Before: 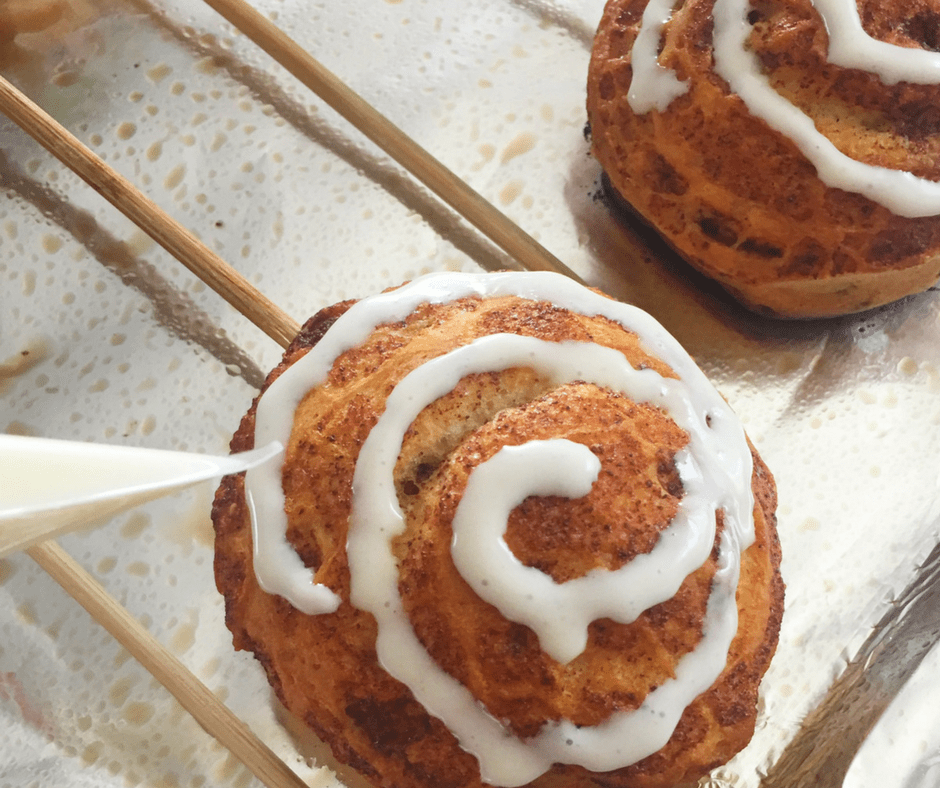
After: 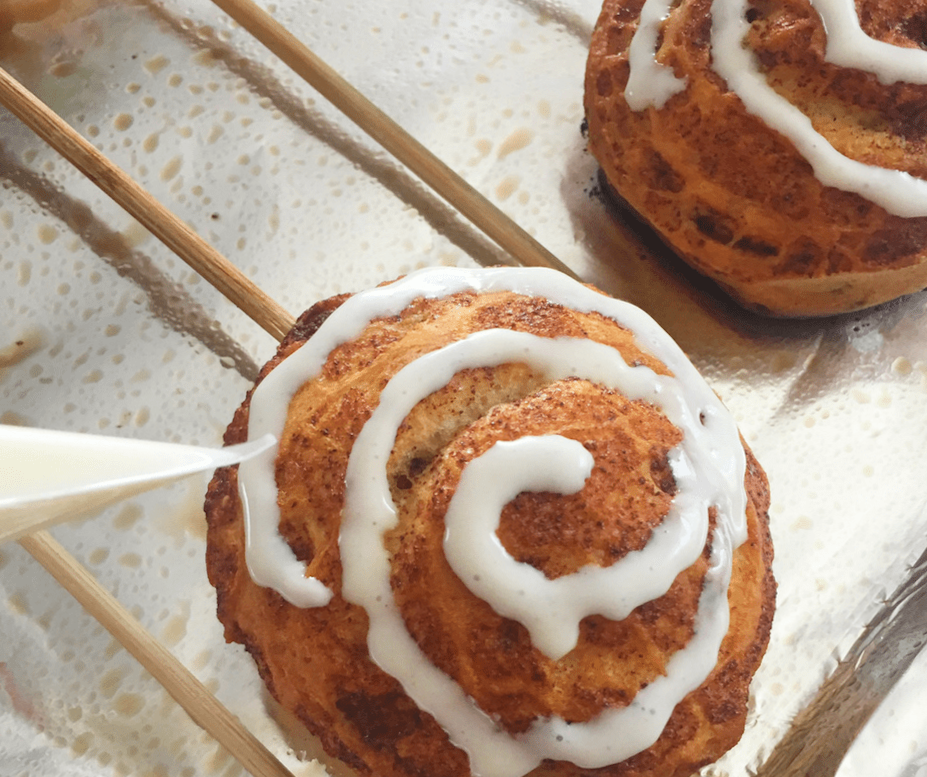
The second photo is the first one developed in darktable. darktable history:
crop and rotate: angle -0.637°
